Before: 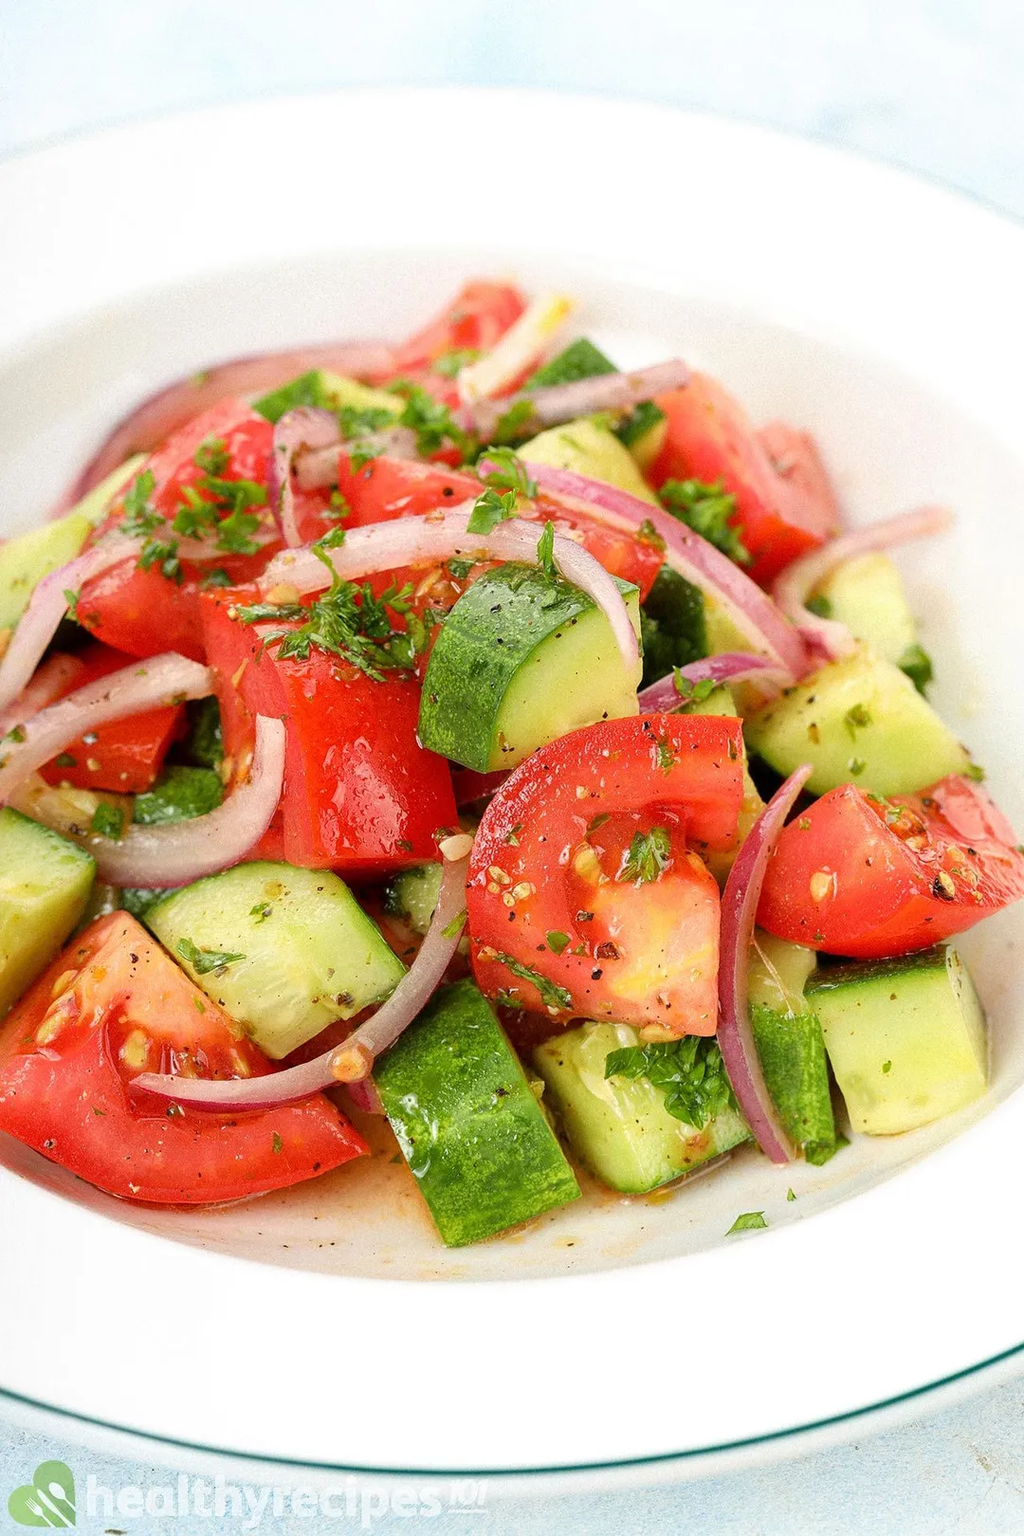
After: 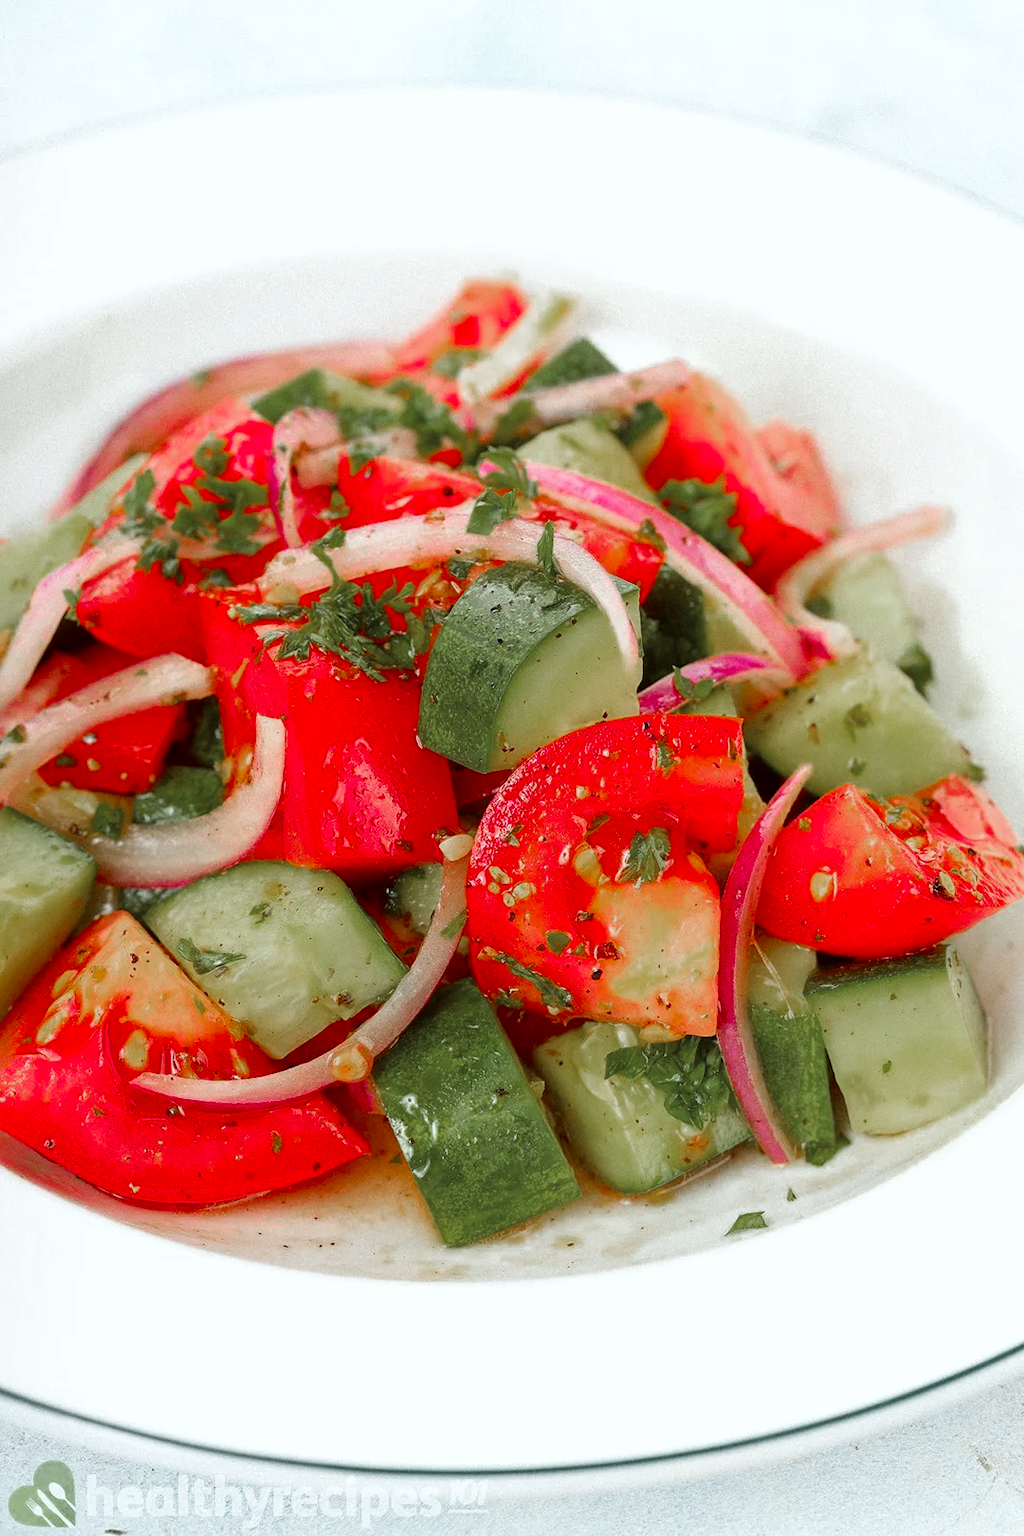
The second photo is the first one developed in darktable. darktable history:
color zones: curves: ch0 [(0, 0.48) (0.209, 0.398) (0.305, 0.332) (0.429, 0.493) (0.571, 0.5) (0.714, 0.5) (0.857, 0.5) (1, 0.48)]; ch1 [(0, 0.736) (0.143, 0.625) (0.225, 0.371) (0.429, 0.256) (0.571, 0.241) (0.714, 0.213) (0.857, 0.48) (1, 0.736)]; ch2 [(0, 0.448) (0.143, 0.498) (0.286, 0.5) (0.429, 0.5) (0.571, 0.5) (0.714, 0.5) (0.857, 0.5) (1, 0.448)]
color correction: highlights a* -4.98, highlights b* -3.76, shadows a* 3.83, shadows b* 4.08
